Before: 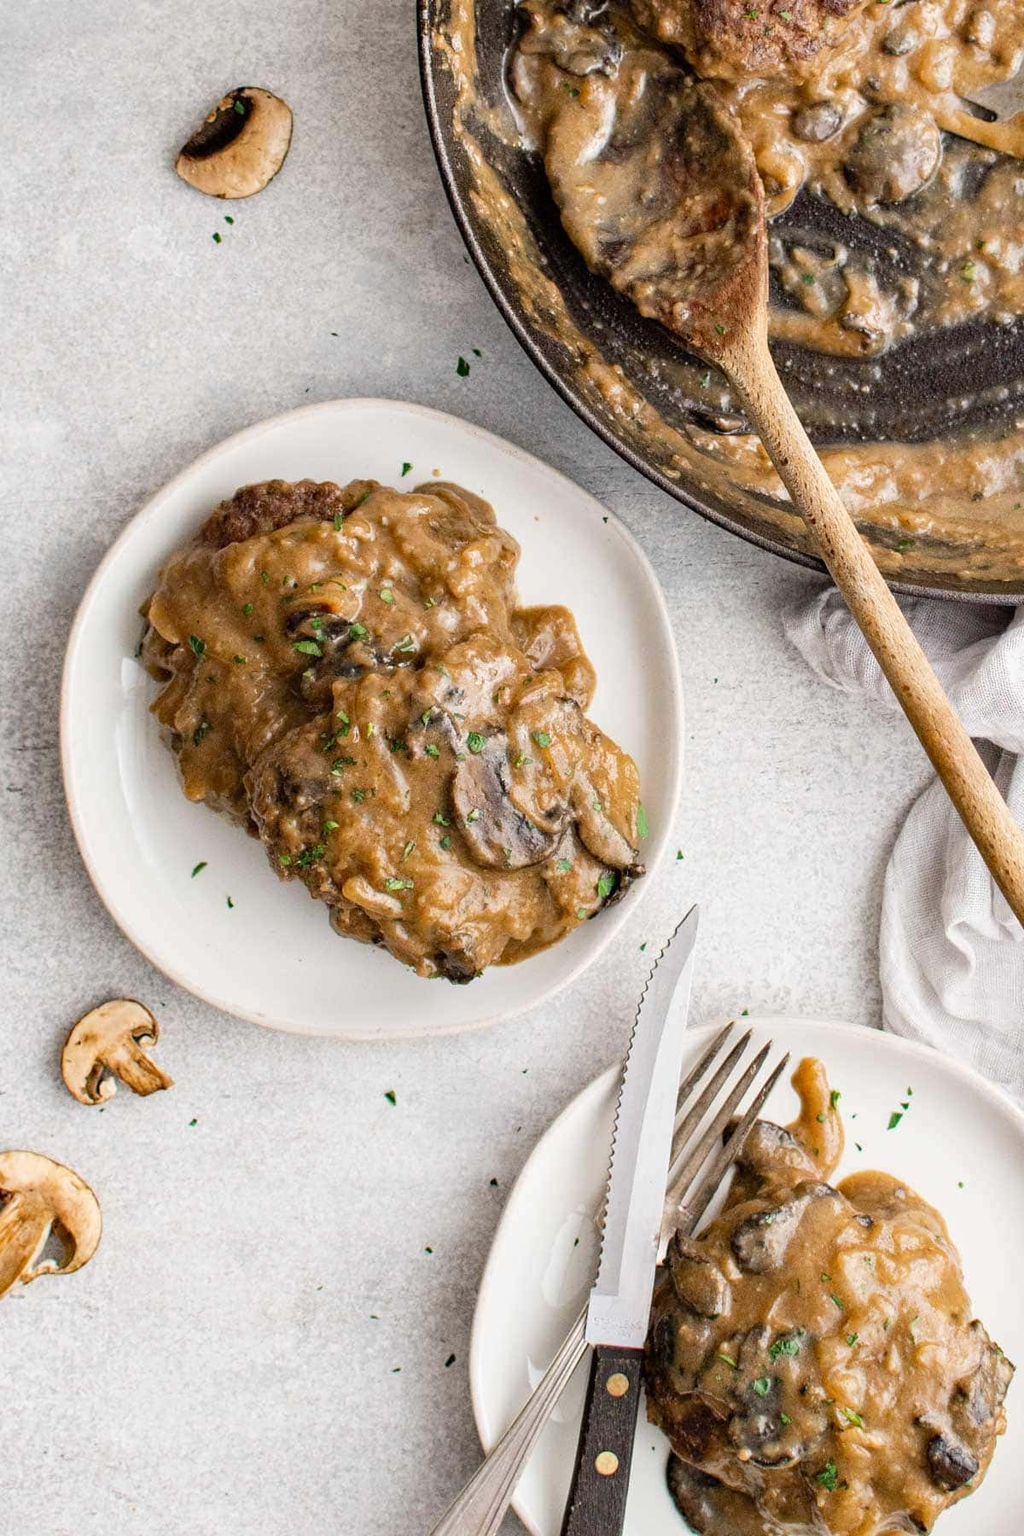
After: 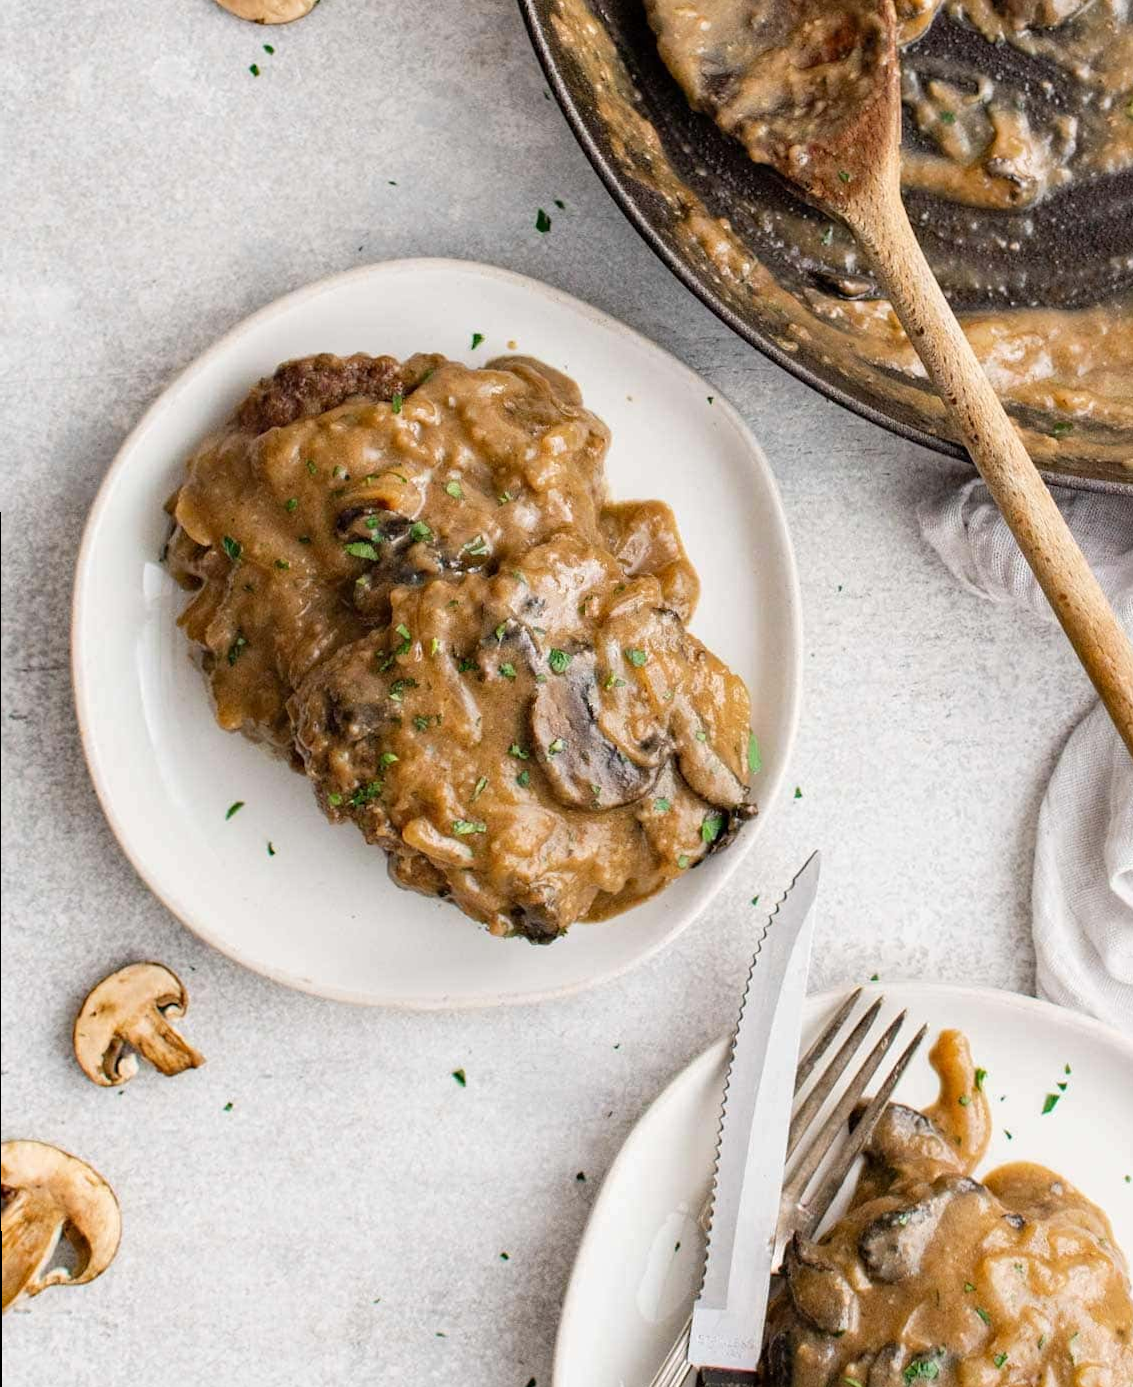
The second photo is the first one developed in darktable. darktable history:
crop and rotate: angle 0.08°, top 11.666%, right 5.709%, bottom 11.335%
